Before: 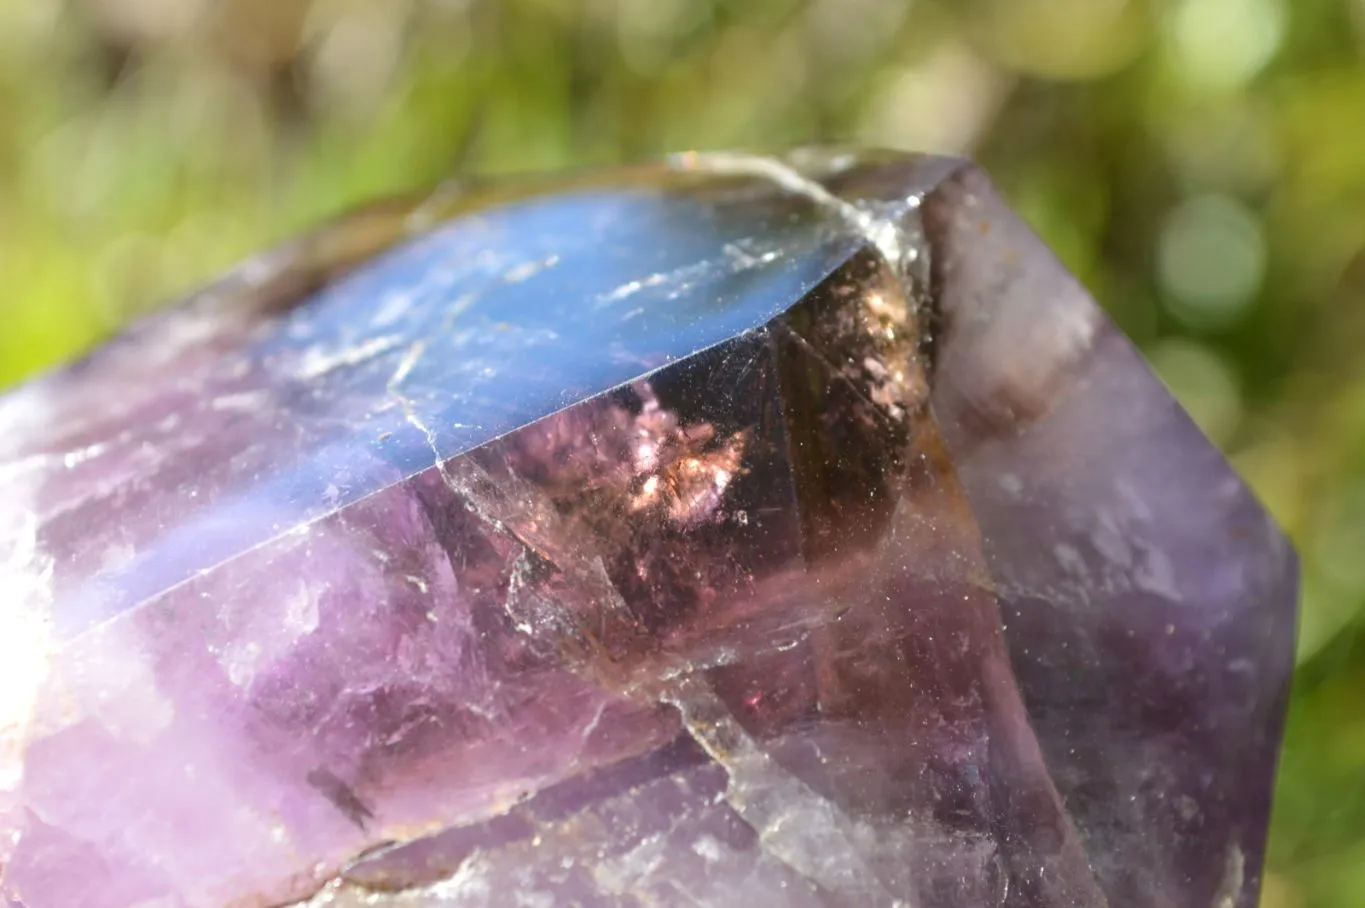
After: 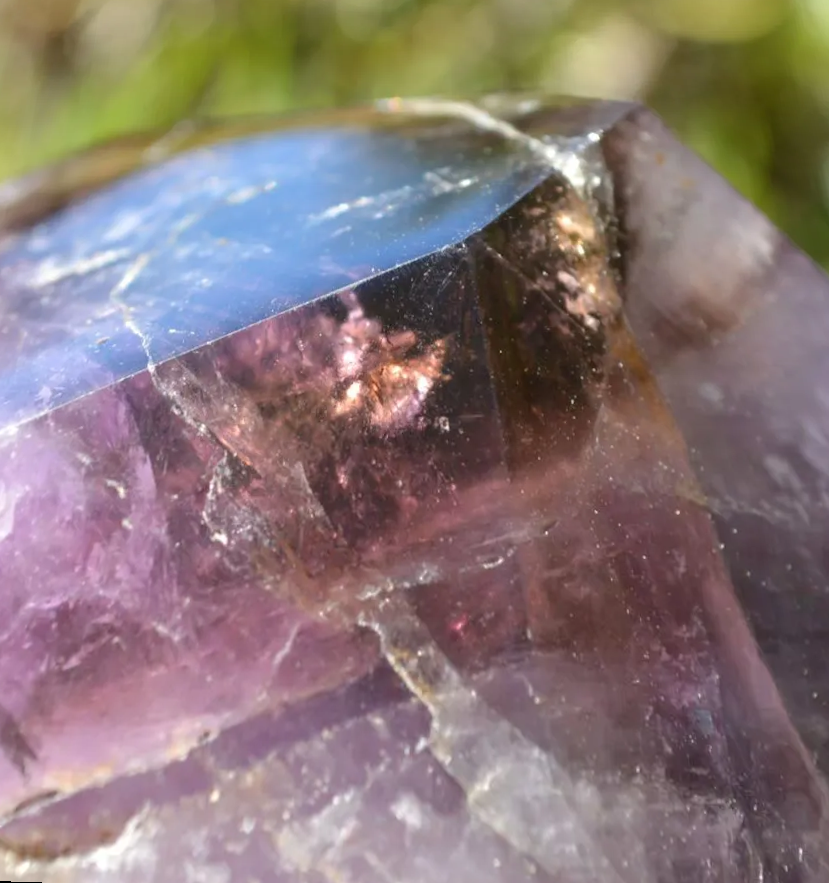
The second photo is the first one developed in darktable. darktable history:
crop: left 13.443%, right 13.31%
rotate and perspective: rotation 0.72°, lens shift (vertical) -0.352, lens shift (horizontal) -0.051, crop left 0.152, crop right 0.859, crop top 0.019, crop bottom 0.964
